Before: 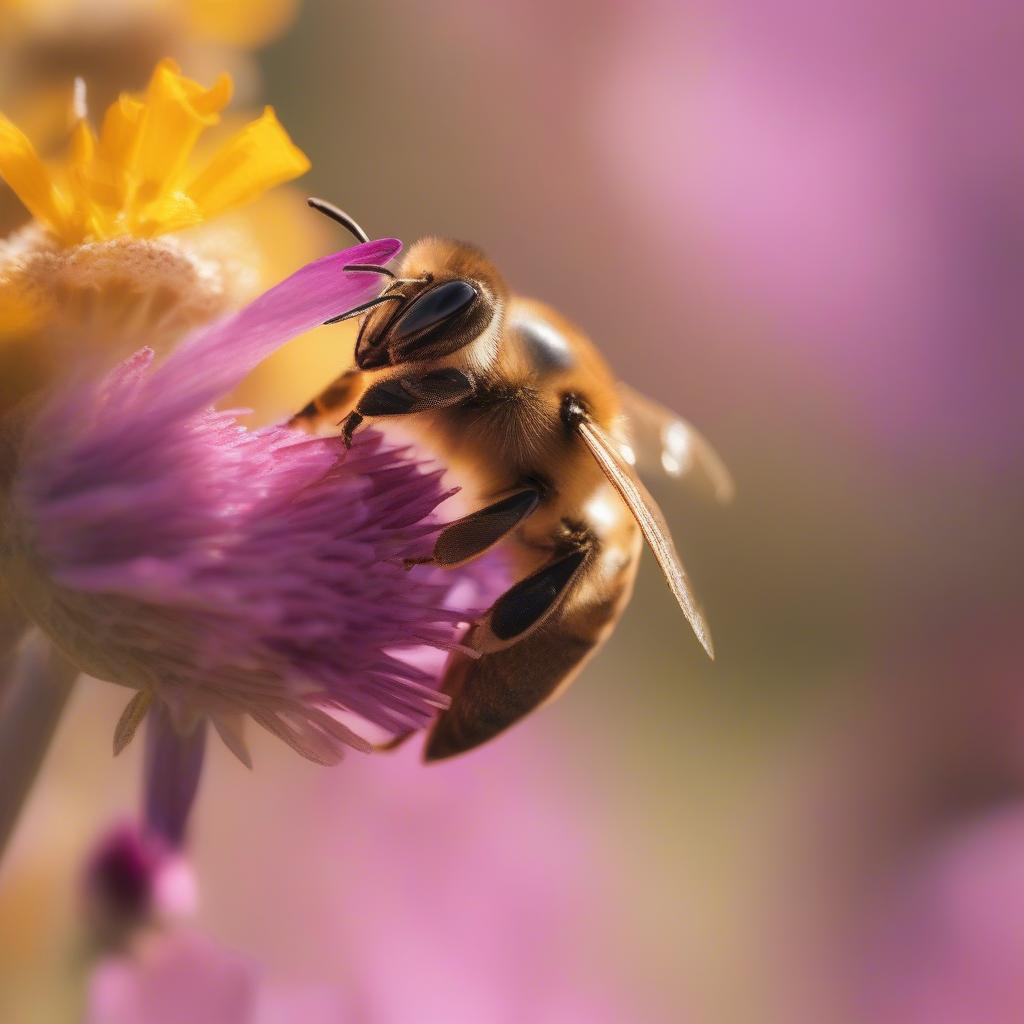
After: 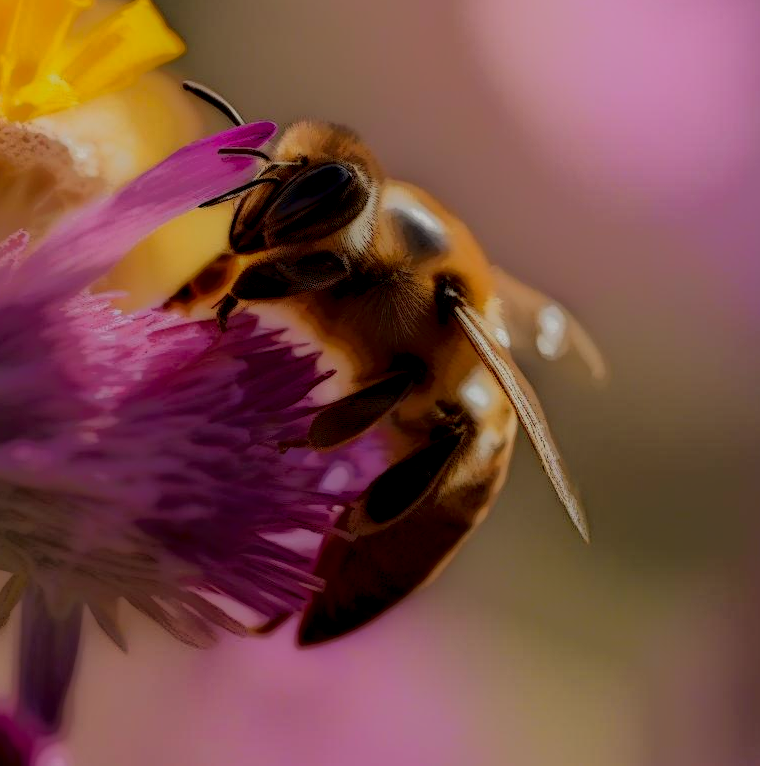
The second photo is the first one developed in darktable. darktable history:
local contrast: highlights 2%, shadows 193%, detail 164%, midtone range 0.008
crop and rotate: left 12.237%, top 11.474%, right 13.517%, bottom 13.692%
